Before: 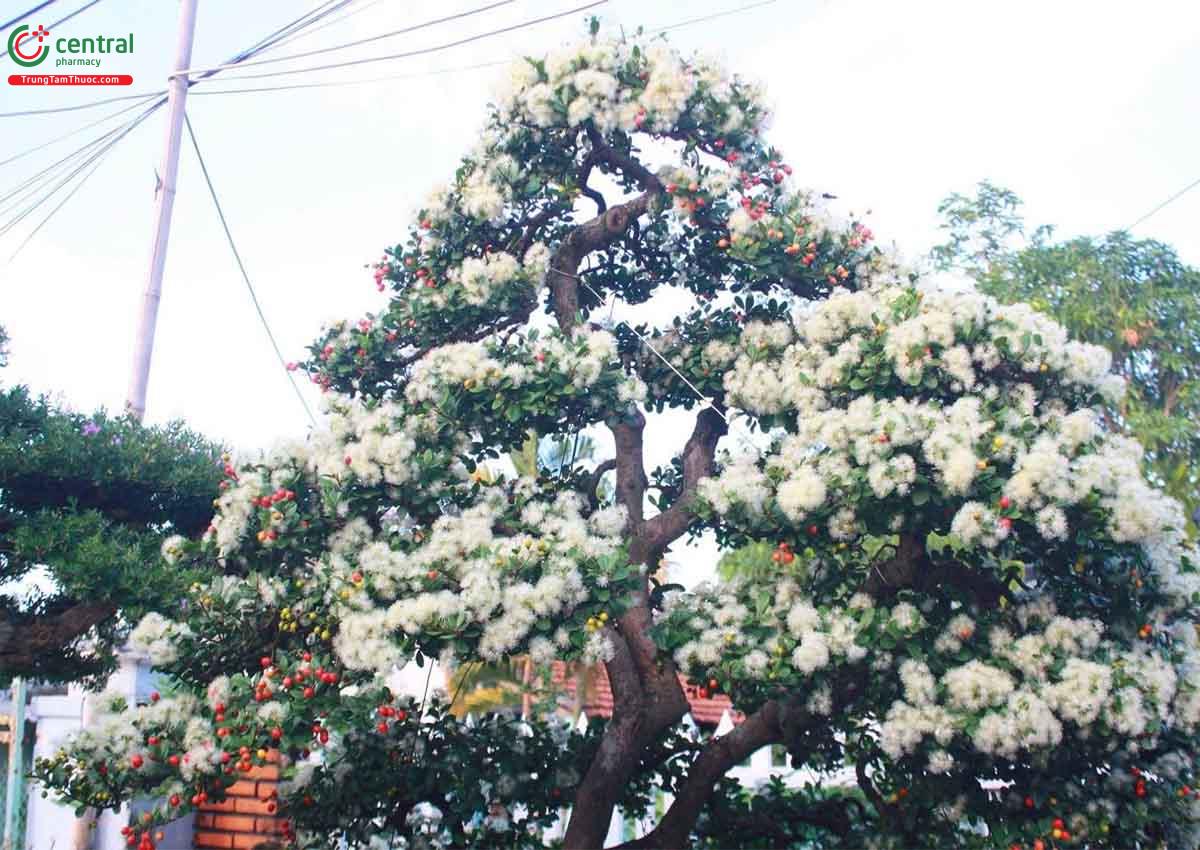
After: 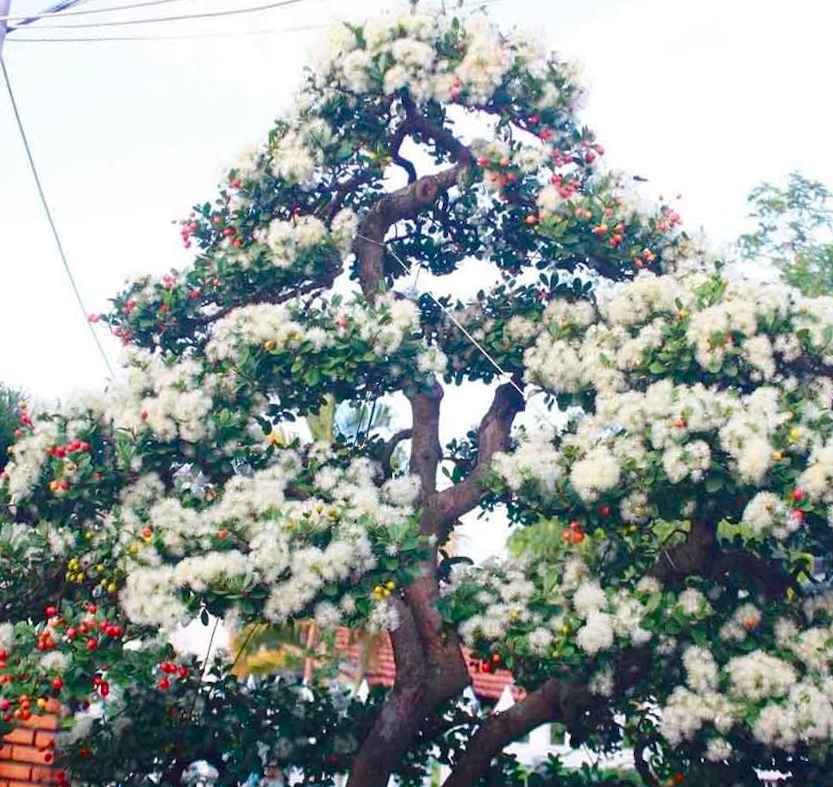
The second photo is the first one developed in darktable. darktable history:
color balance rgb: perceptual saturation grading › global saturation 20%, perceptual saturation grading › highlights -25%, perceptual saturation grading › shadows 50%
crop and rotate: angle -3.27°, left 14.277%, top 0.028%, right 10.766%, bottom 0.028%
